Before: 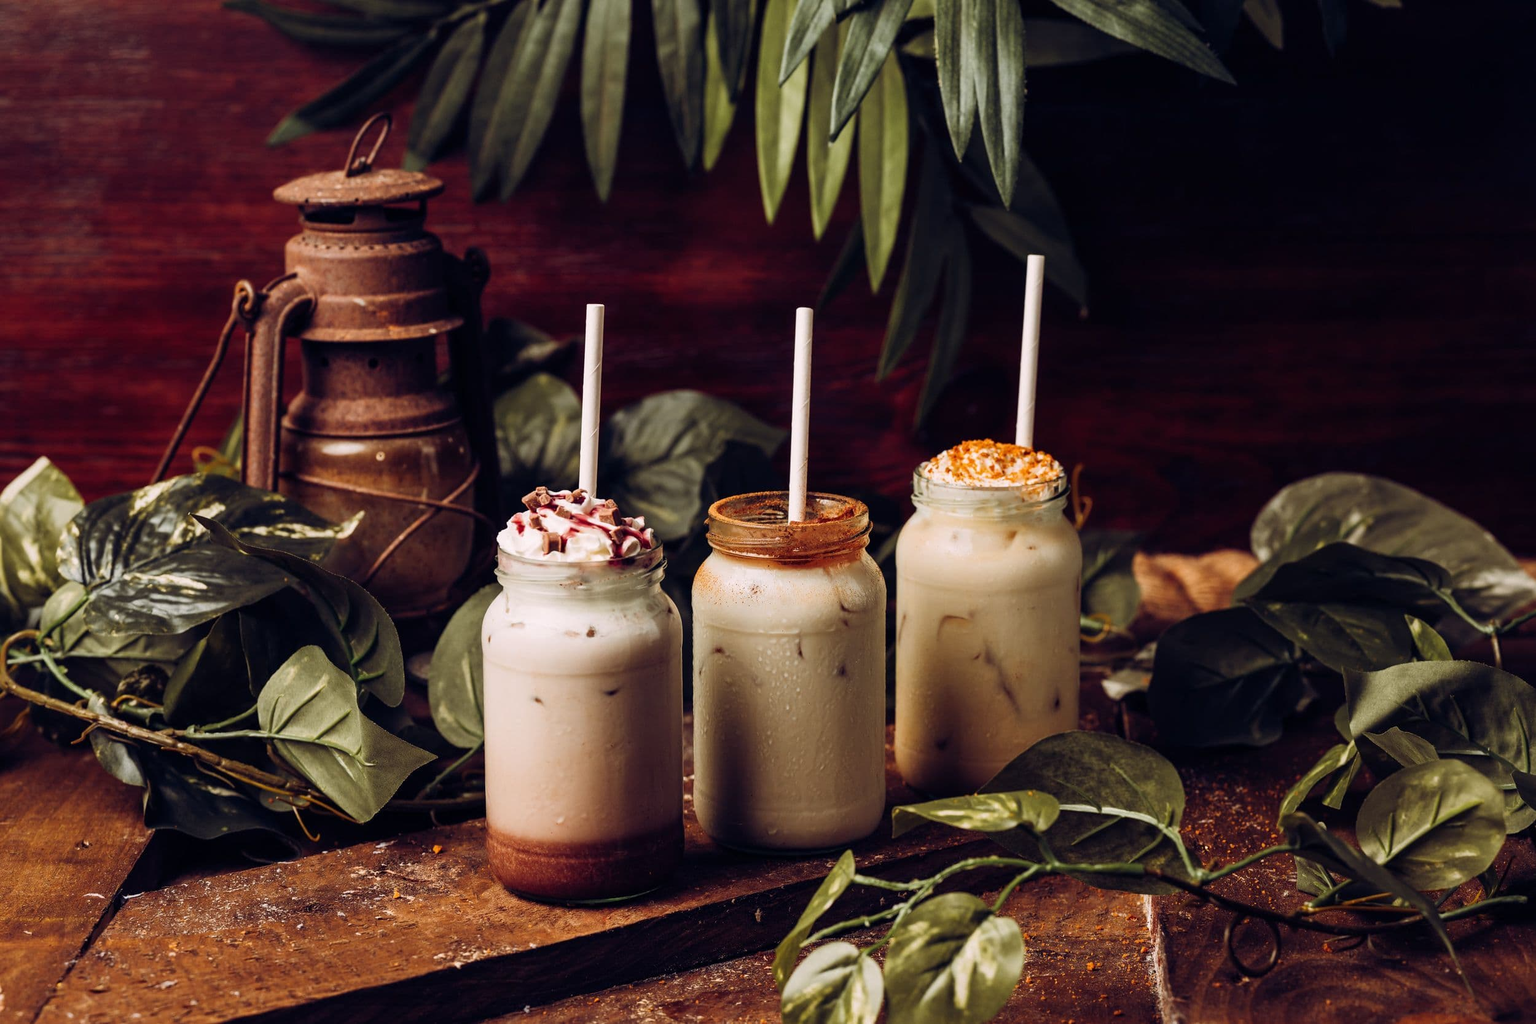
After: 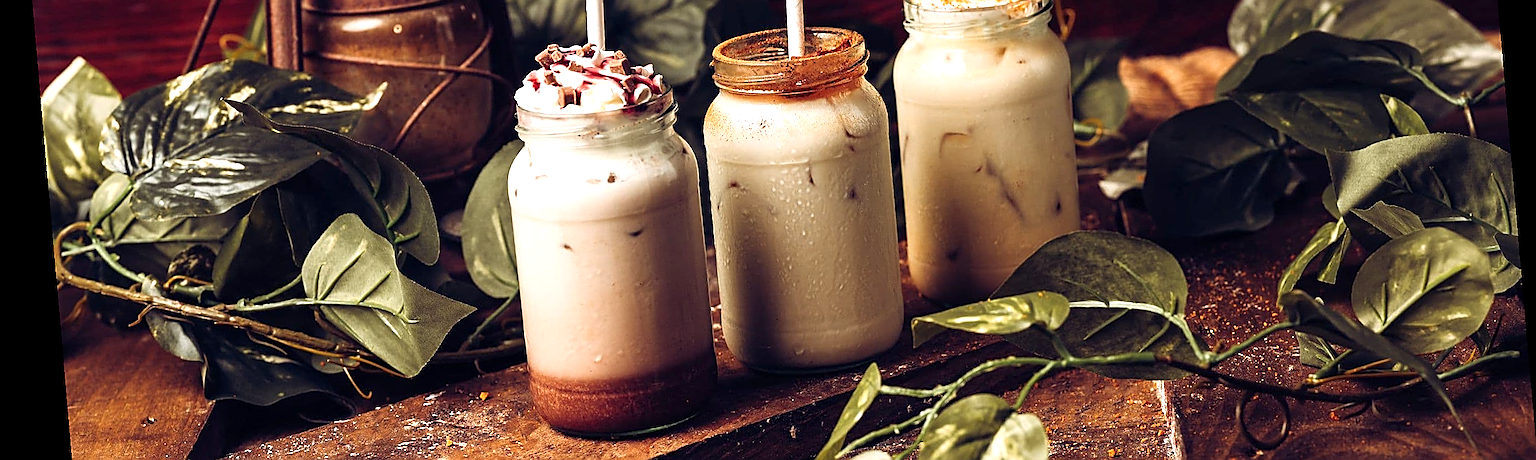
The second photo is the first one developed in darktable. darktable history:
sharpen: radius 1.685, amount 1.294
crop: top 45.551%, bottom 12.262%
rotate and perspective: rotation -4.98°, automatic cropping off
exposure: exposure 0.648 EV, compensate highlight preservation false
